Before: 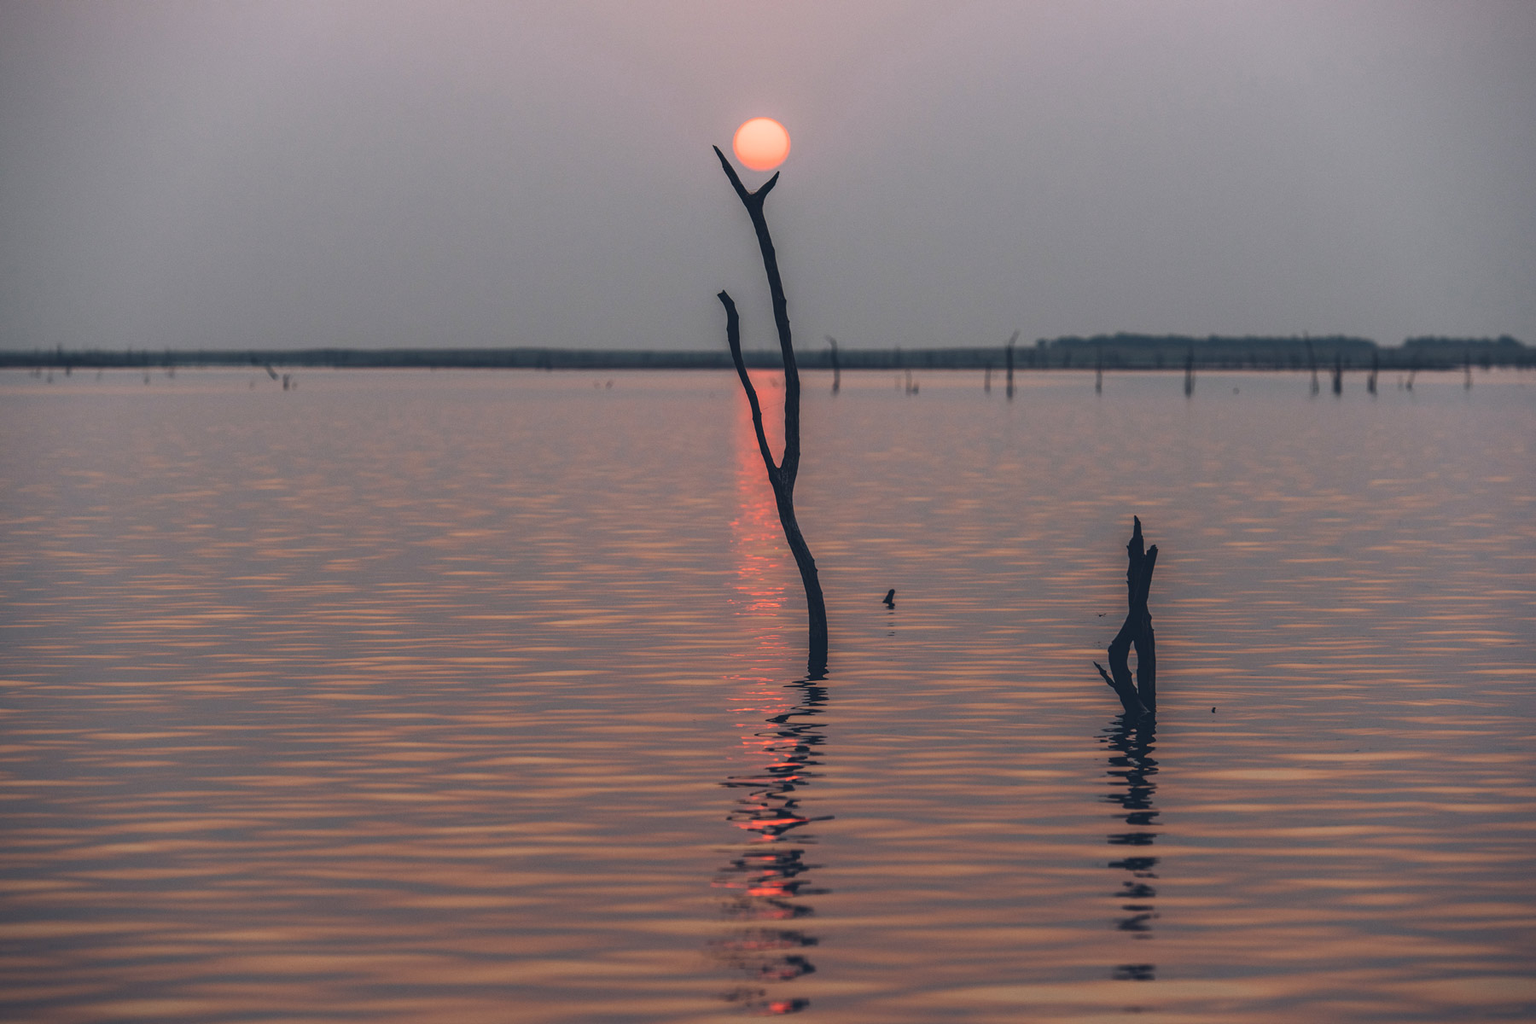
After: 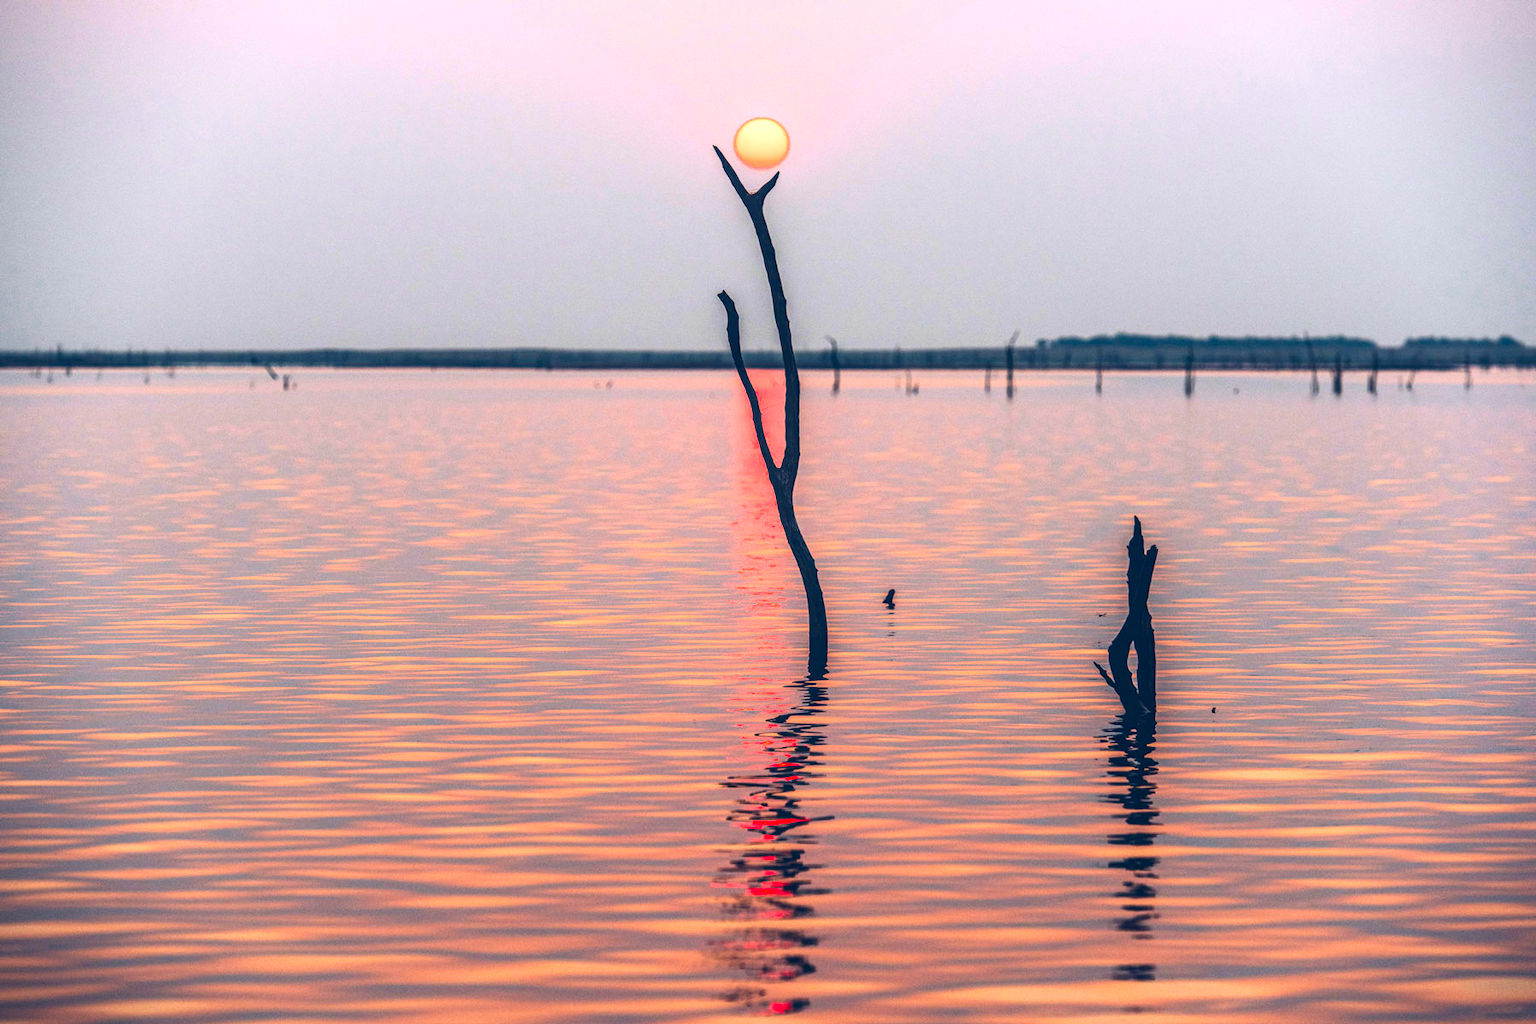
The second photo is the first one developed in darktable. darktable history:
exposure: black level correction 0, exposure 1 EV, compensate exposure bias true, compensate highlight preservation false
contrast brightness saturation: contrast 0.26, brightness 0.02, saturation 0.87
local contrast: on, module defaults
